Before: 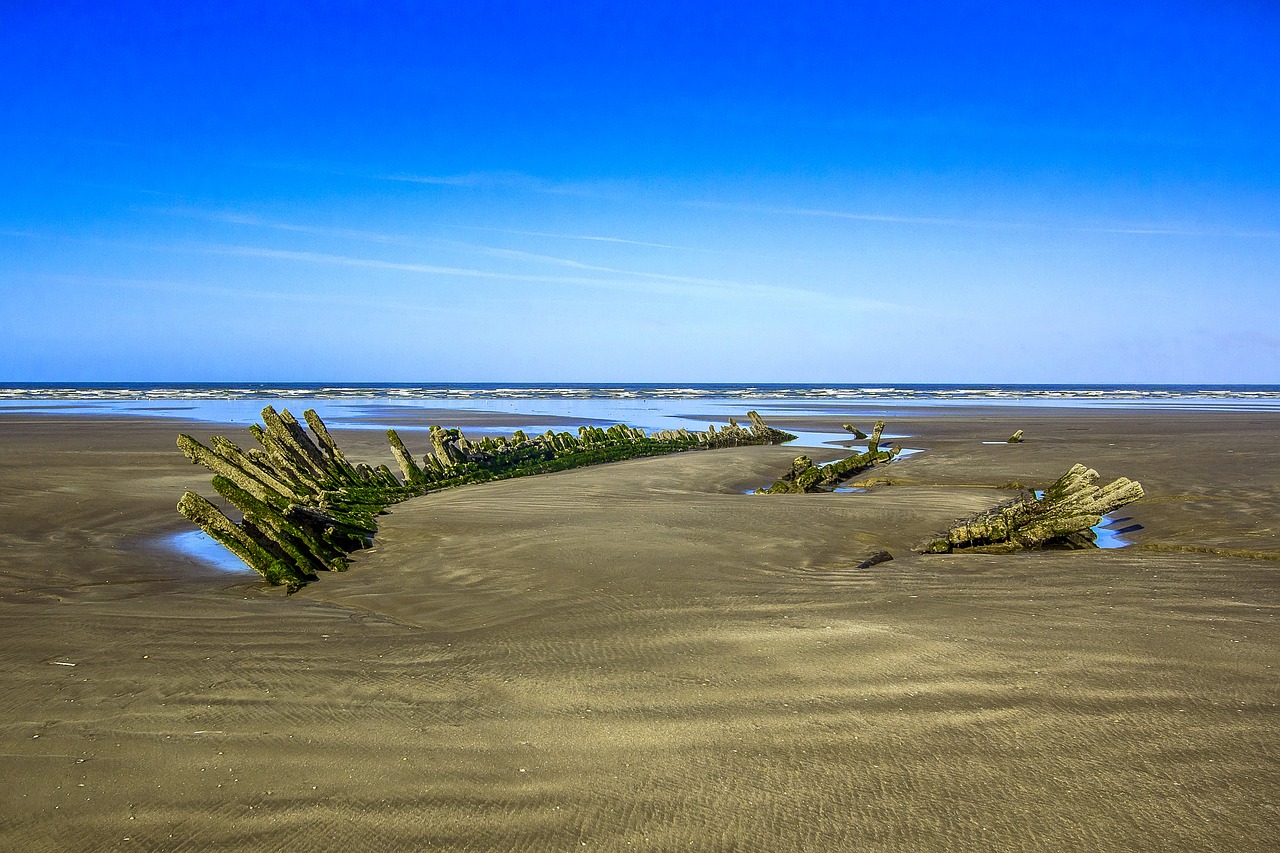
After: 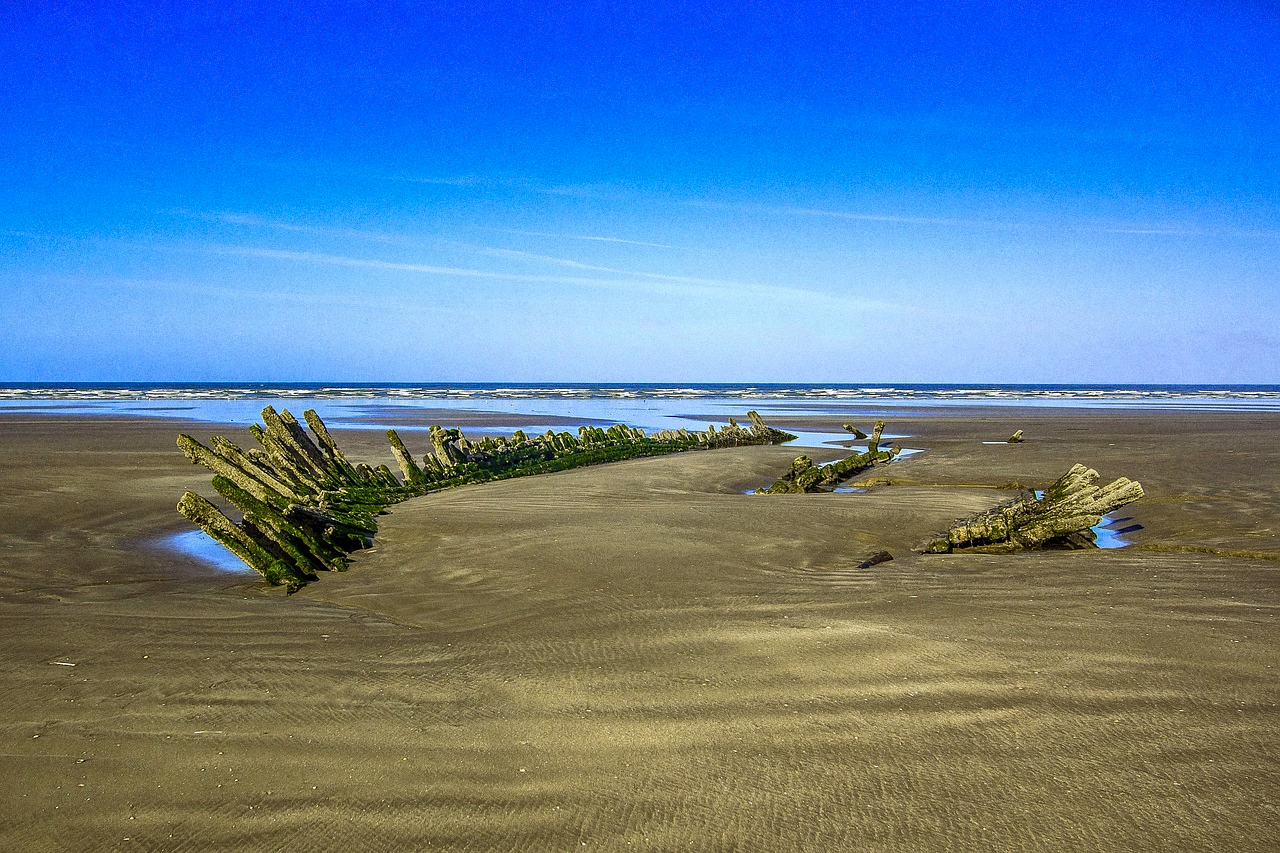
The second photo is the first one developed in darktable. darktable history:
grain: strength 26%
haze removal: compatibility mode true, adaptive false
